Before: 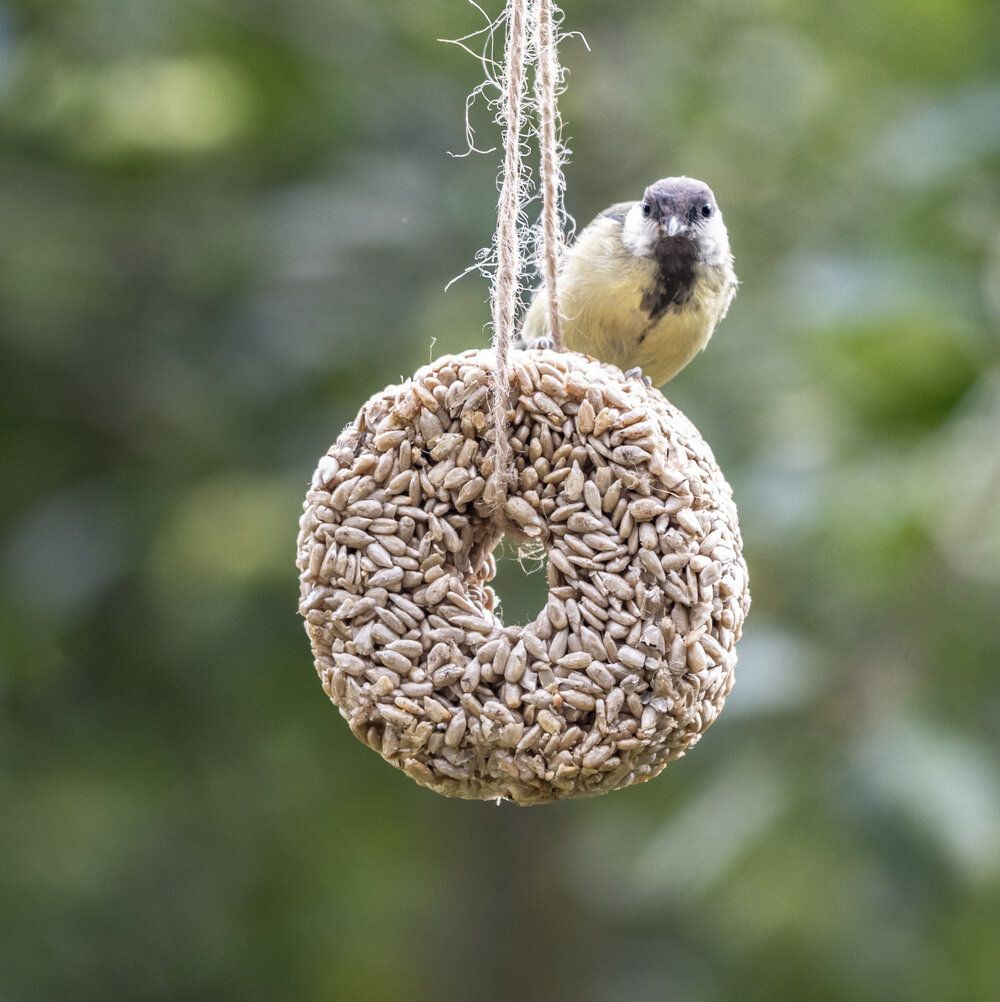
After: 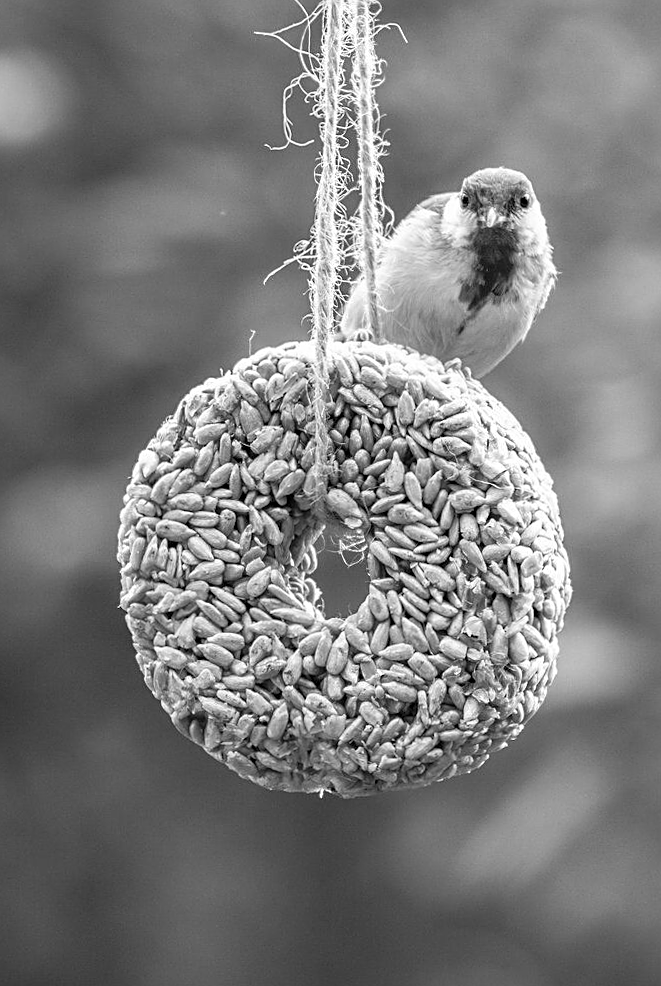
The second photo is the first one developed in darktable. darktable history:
sharpen: on, module defaults
rotate and perspective: rotation -0.45°, automatic cropping original format, crop left 0.008, crop right 0.992, crop top 0.012, crop bottom 0.988
monochrome: on, module defaults
crop and rotate: left 17.732%, right 15.423%
